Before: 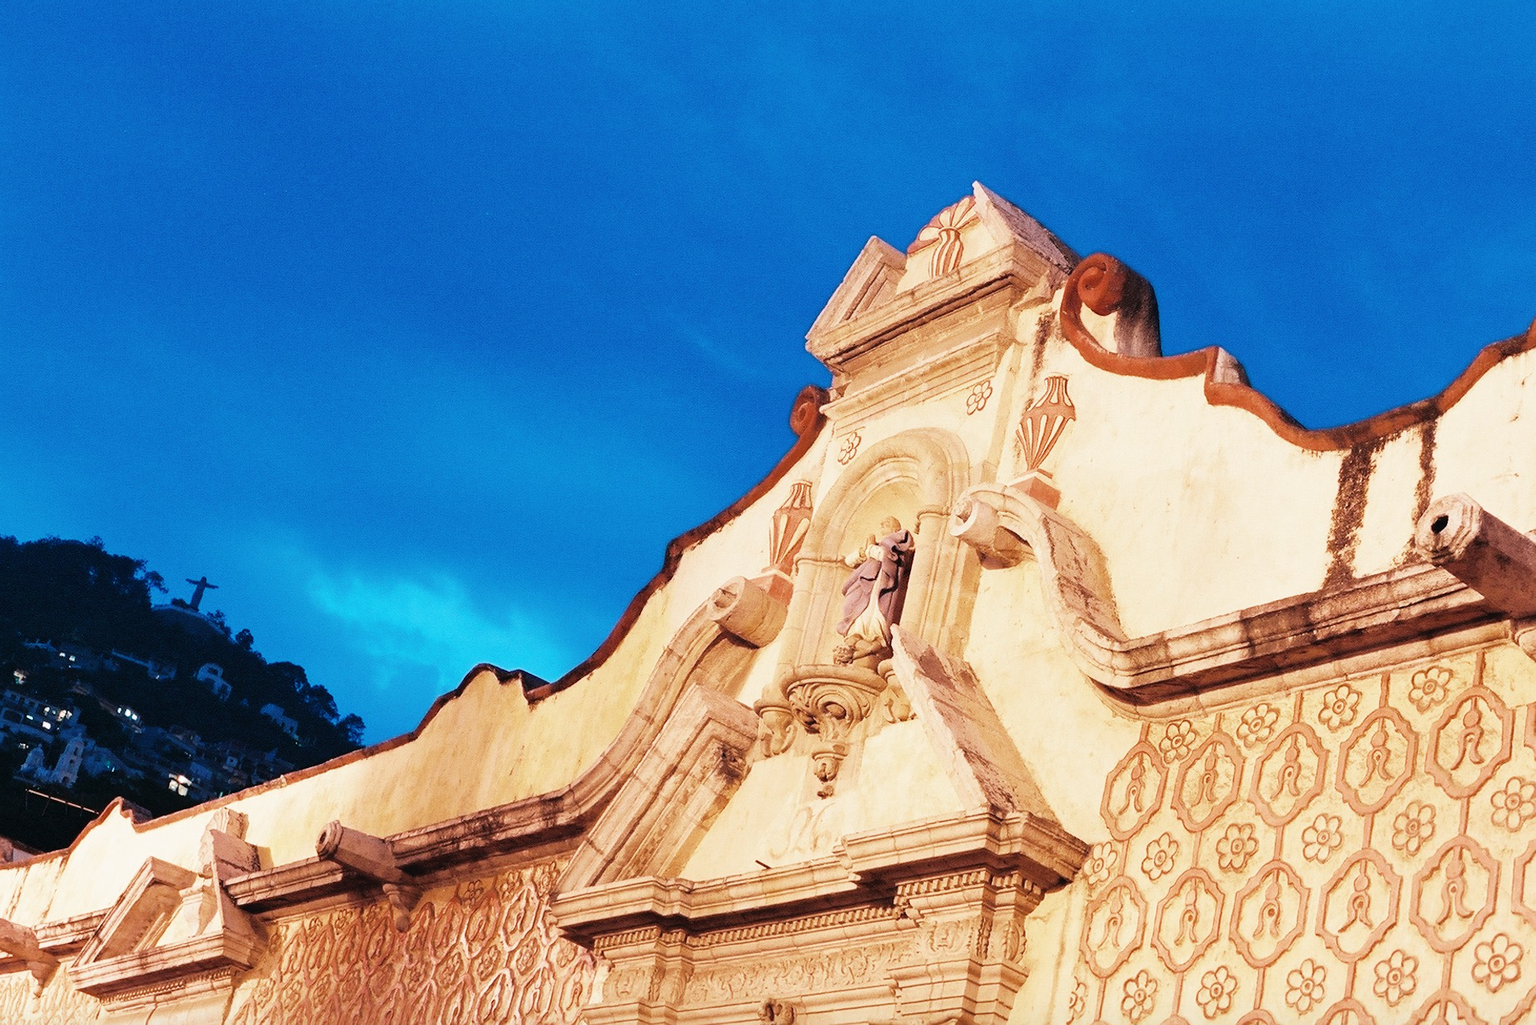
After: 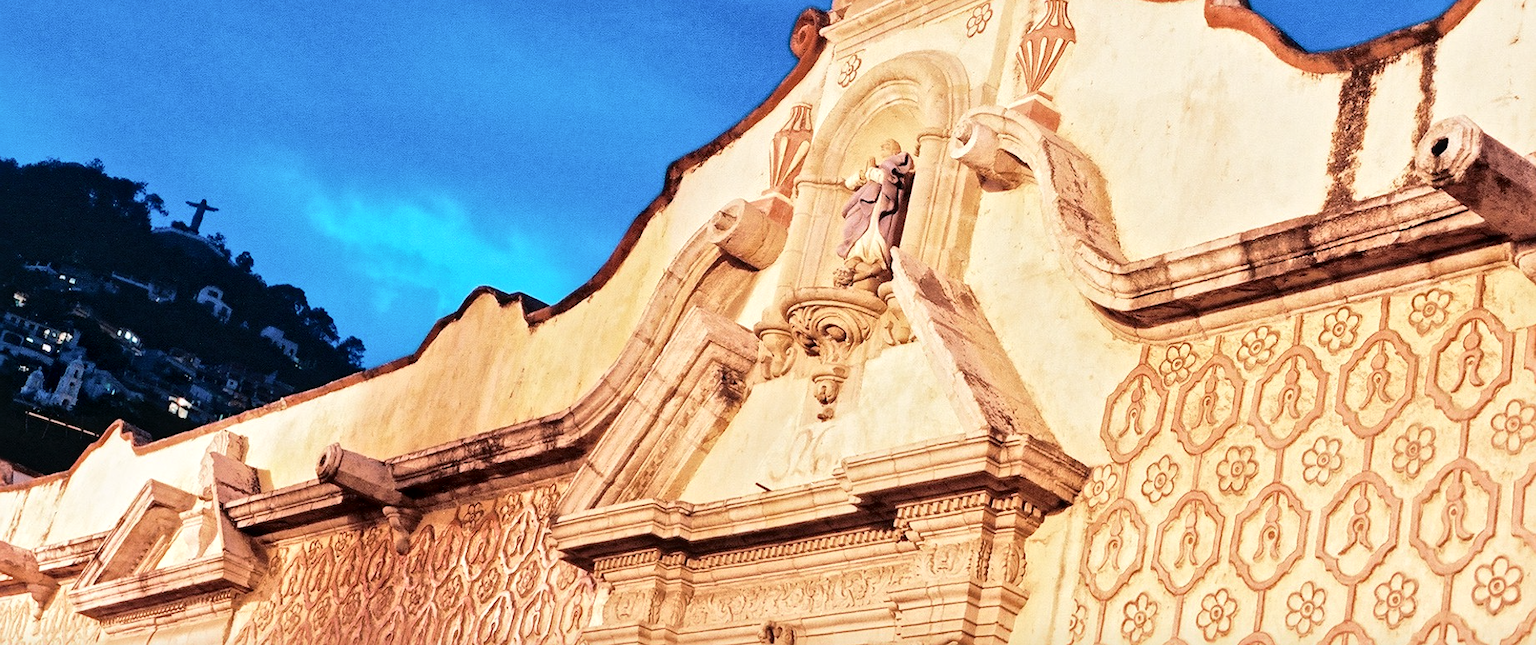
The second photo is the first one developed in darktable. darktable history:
base curve: curves: ch0 [(0, 0) (0.303, 0.277) (1, 1)], preserve colors none
local contrast: mode bilateral grid, contrast 21, coarseness 18, detail 163%, midtone range 0.2
tone curve: curves: ch0 [(0, 0) (0.003, 0.015) (0.011, 0.021) (0.025, 0.032) (0.044, 0.046) (0.069, 0.062) (0.1, 0.08) (0.136, 0.117) (0.177, 0.165) (0.224, 0.221) (0.277, 0.298) (0.335, 0.385) (0.399, 0.469) (0.468, 0.558) (0.543, 0.637) (0.623, 0.708) (0.709, 0.771) (0.801, 0.84) (0.898, 0.907) (1, 1)], color space Lab, independent channels, preserve colors none
crop and rotate: top 36.946%
